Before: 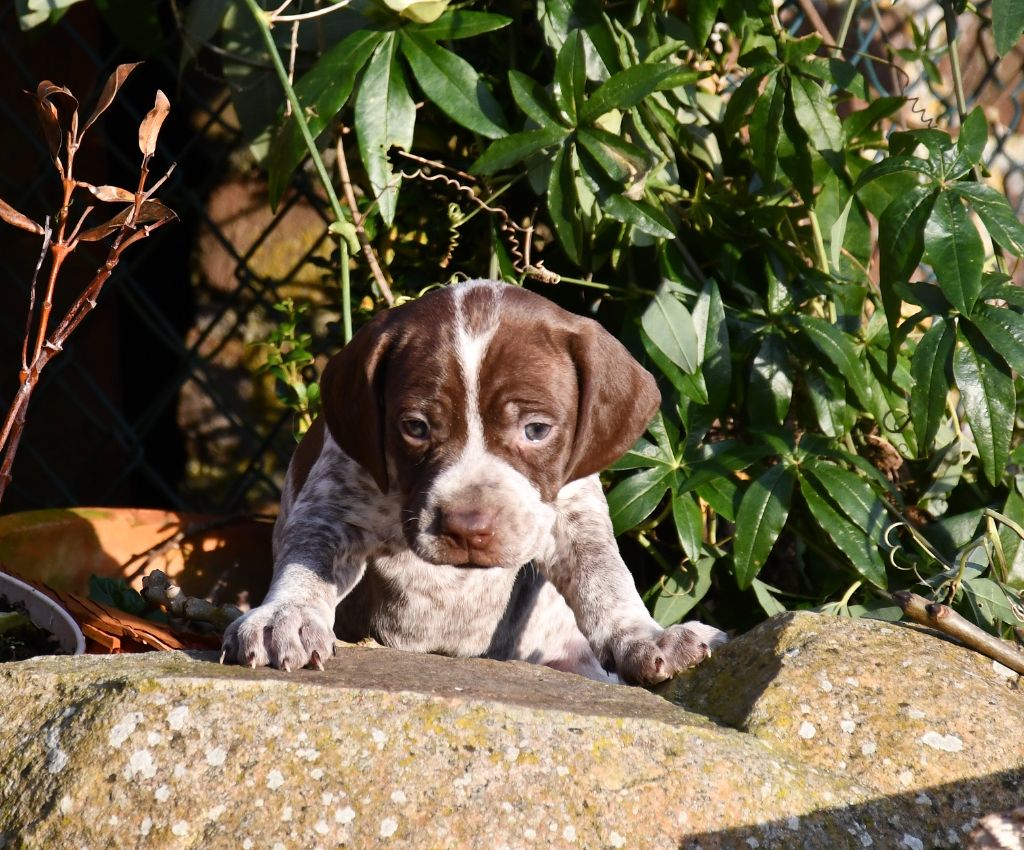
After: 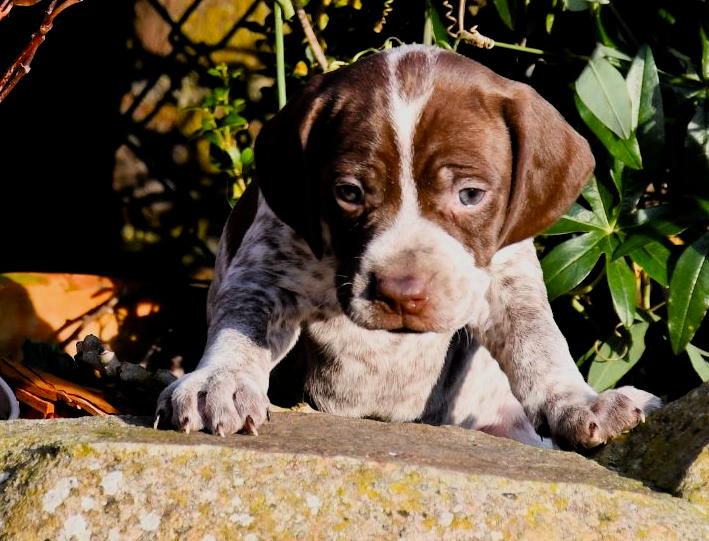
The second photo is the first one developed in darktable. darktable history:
filmic rgb: black relative exposure -7.75 EV, white relative exposure 4.4 EV, threshold 3 EV, target black luminance 0%, hardness 3.76, latitude 50.51%, contrast 1.074, highlights saturation mix 10%, shadows ↔ highlights balance -0.22%, color science v4 (2020), enable highlight reconstruction true
crop: left 6.488%, top 27.668%, right 24.183%, bottom 8.656%
